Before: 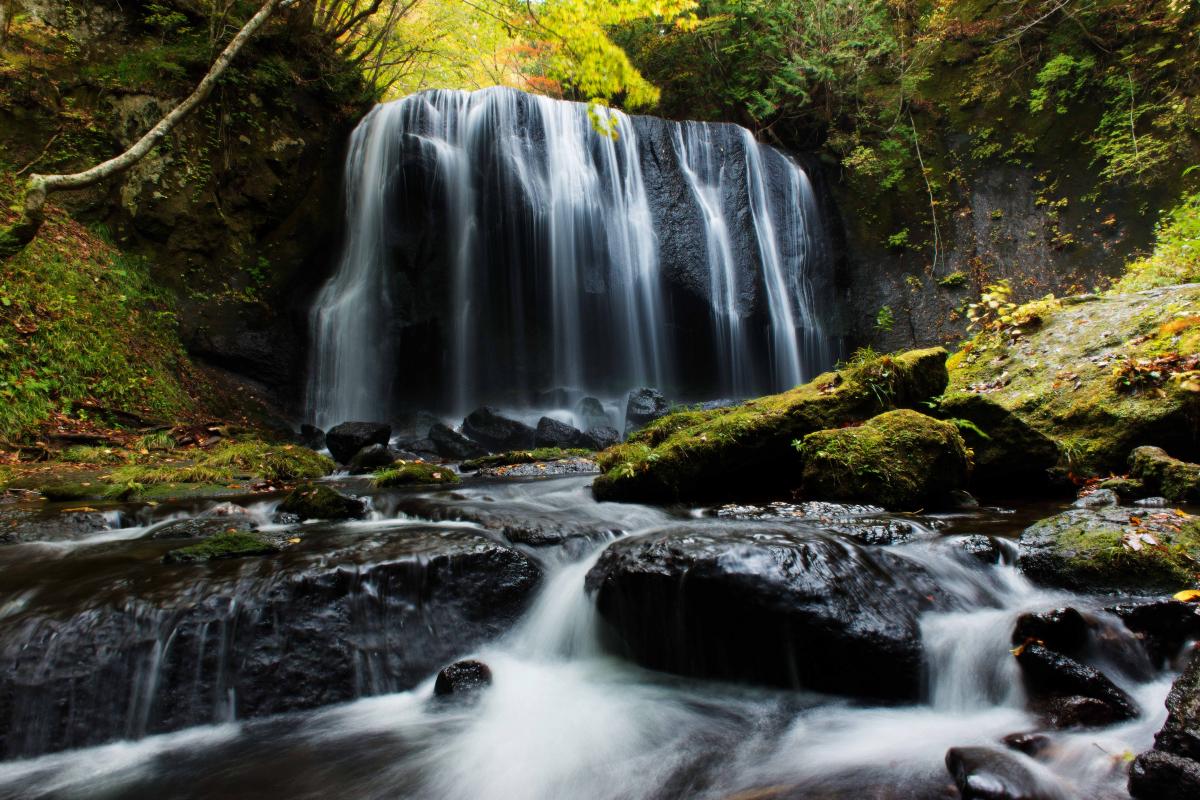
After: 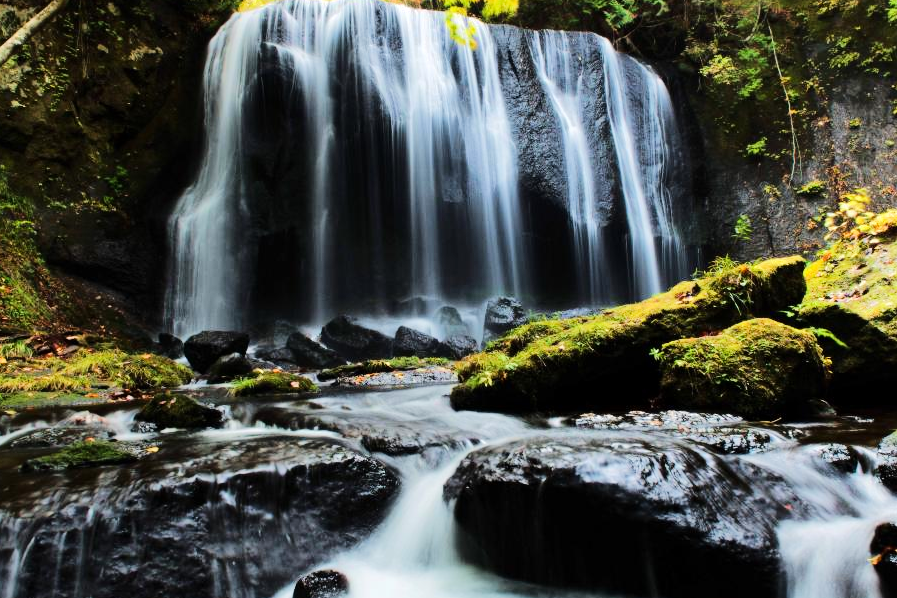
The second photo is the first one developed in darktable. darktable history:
crop and rotate: left 11.855%, top 11.42%, right 13.387%, bottom 13.753%
tone equalizer: -7 EV 0.148 EV, -6 EV 0.617 EV, -5 EV 1.17 EV, -4 EV 1.36 EV, -3 EV 1.16 EV, -2 EV 0.6 EV, -1 EV 0.153 EV, edges refinement/feathering 500, mask exposure compensation -1.57 EV, preserve details no
